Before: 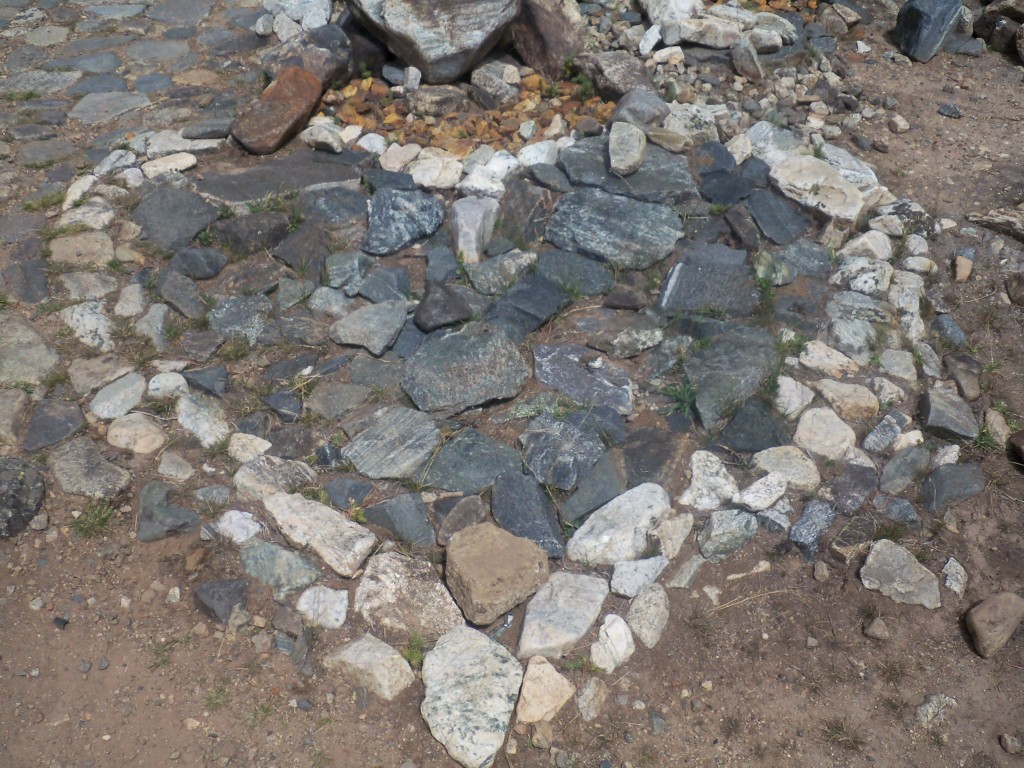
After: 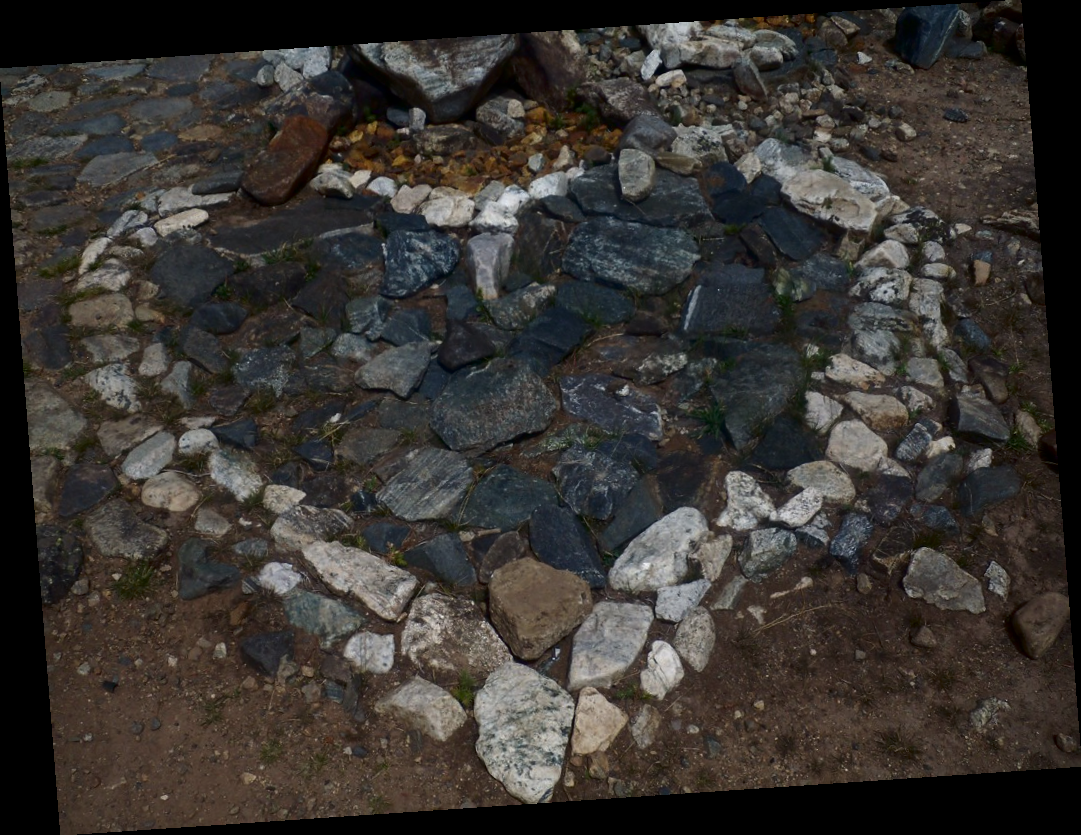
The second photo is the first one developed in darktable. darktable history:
contrast brightness saturation: brightness -0.52
exposure: exposure -0.041 EV, compensate highlight preservation false
rotate and perspective: rotation -4.2°, shear 0.006, automatic cropping off
